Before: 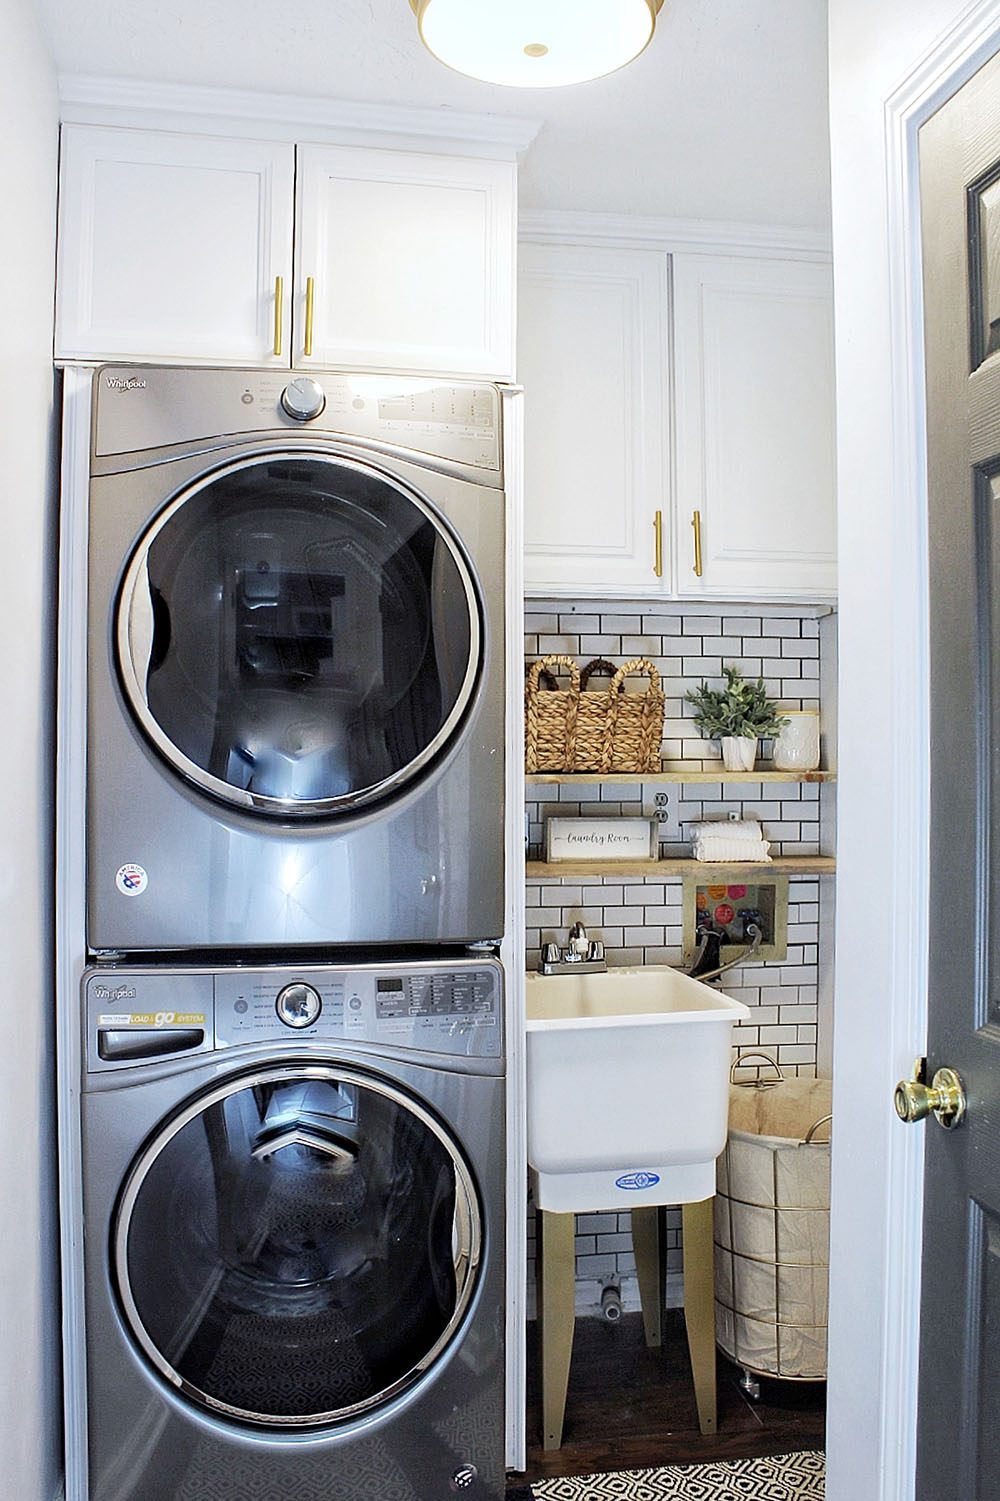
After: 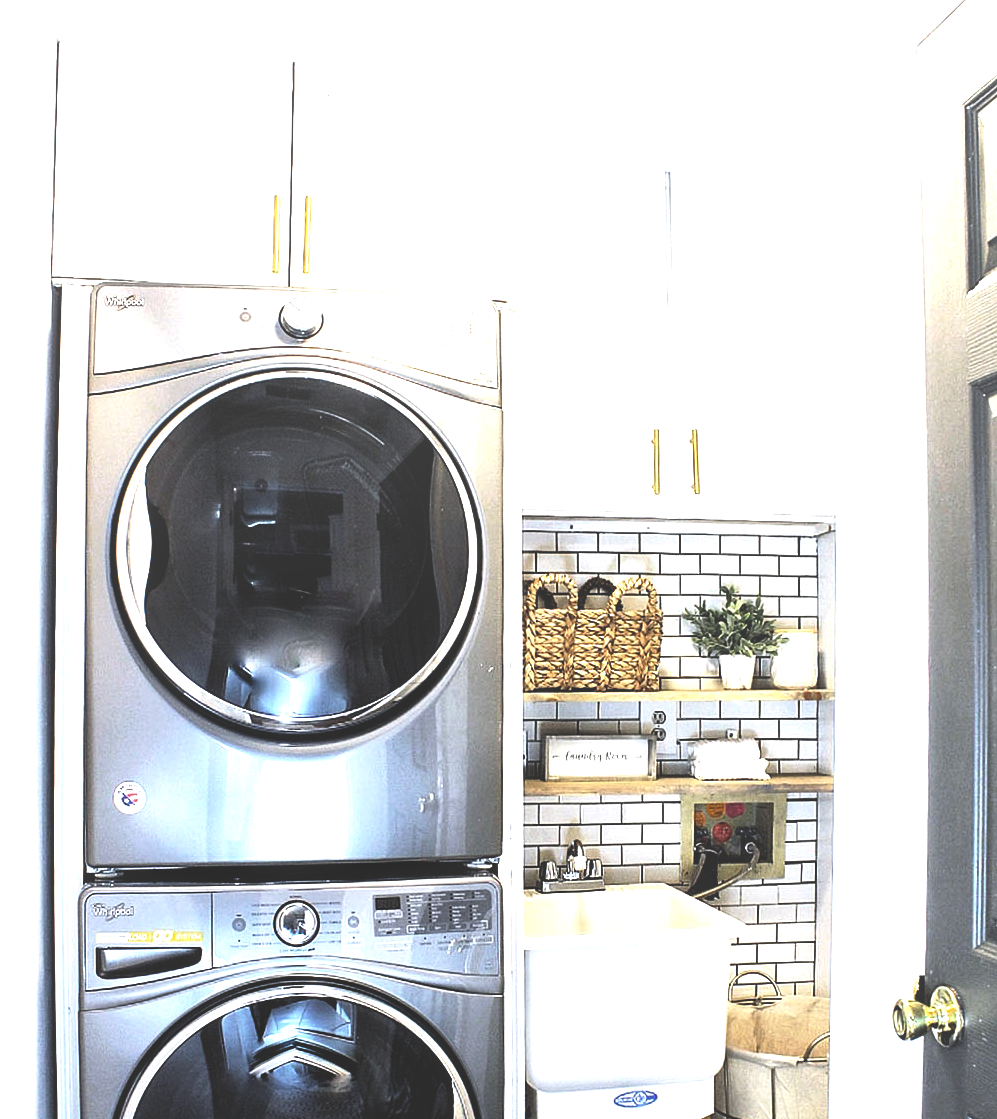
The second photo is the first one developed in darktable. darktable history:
tone equalizer: -8 EV -0.428 EV, -7 EV -0.398 EV, -6 EV -0.347 EV, -5 EV -0.199 EV, -3 EV 0.244 EV, -2 EV 0.359 EV, -1 EV 0.38 EV, +0 EV 0.4 EV, edges refinement/feathering 500, mask exposure compensation -1.57 EV, preserve details no
levels: levels [0.044, 0.475, 0.791]
local contrast: detail 69%
crop: left 0.225%, top 5.521%, bottom 19.919%
